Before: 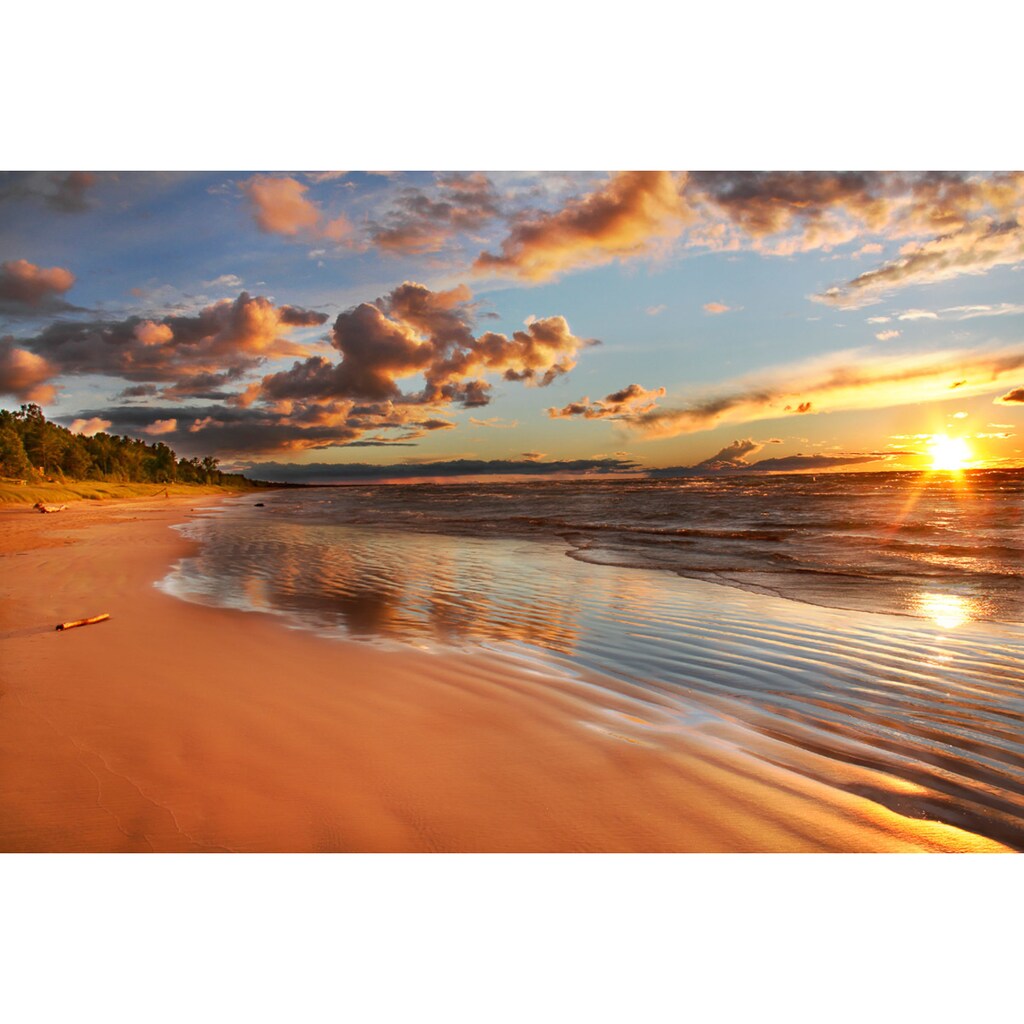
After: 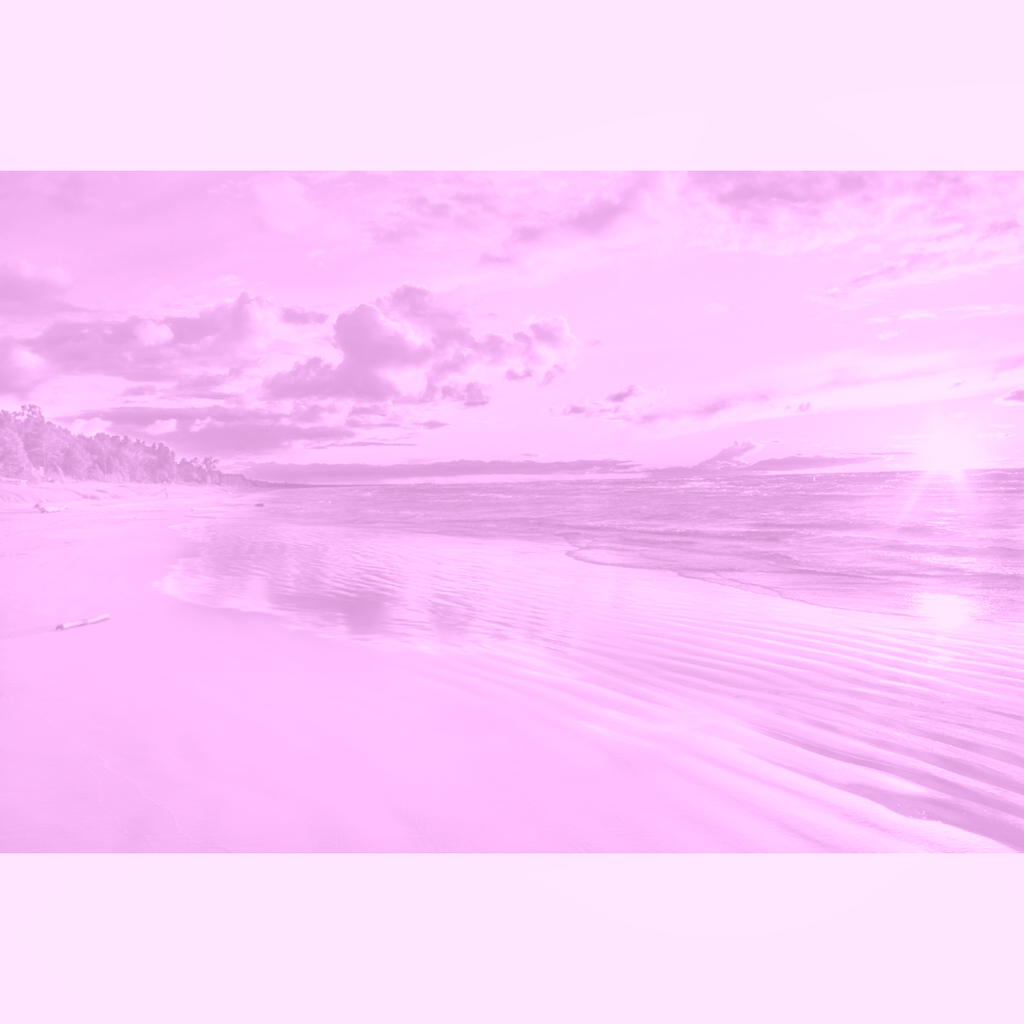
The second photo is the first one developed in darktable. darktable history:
colorize: hue 331.2°, saturation 75%, source mix 30.28%, lightness 70.52%, version 1
local contrast: on, module defaults
